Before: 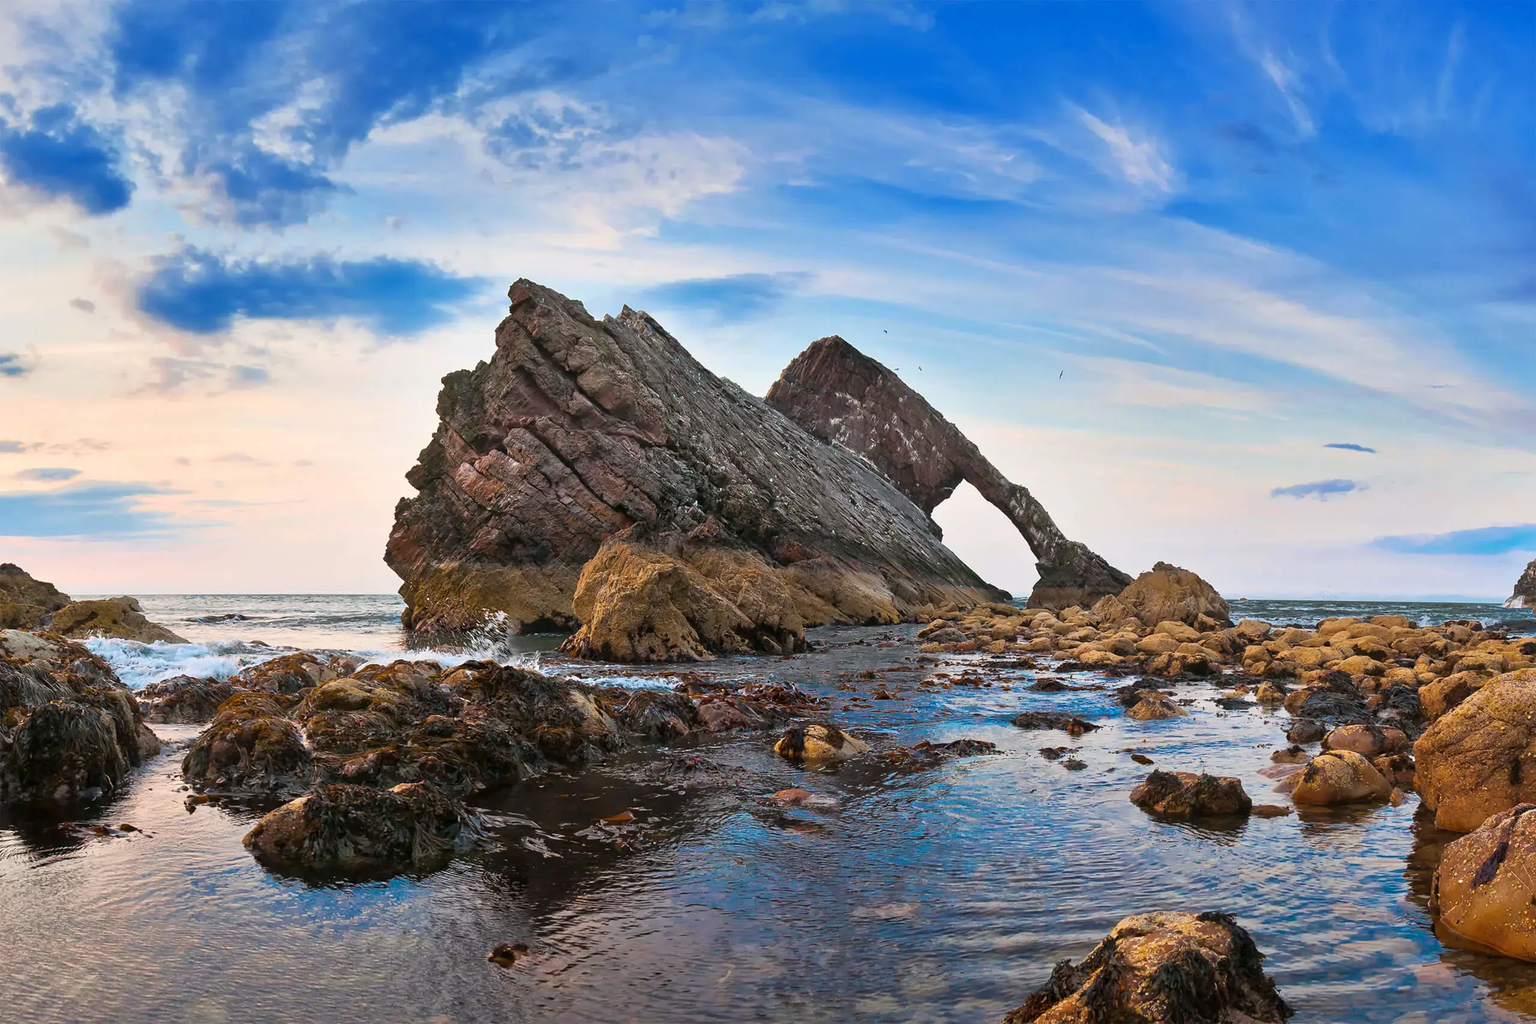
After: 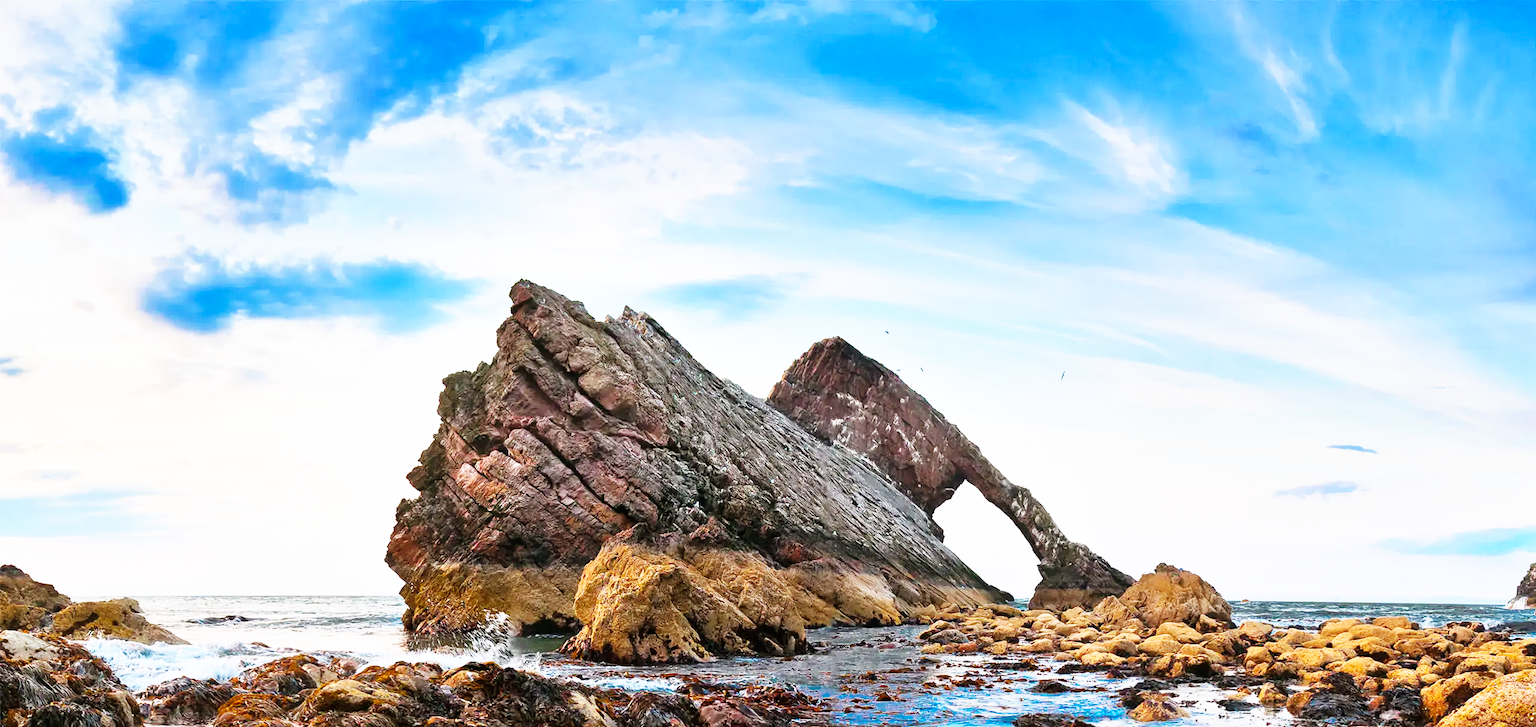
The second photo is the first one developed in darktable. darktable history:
color correction: highlights a* 0.059, highlights b* -0.726
crop: right 0%, bottom 28.901%
base curve: curves: ch0 [(0, 0) (0.007, 0.004) (0.027, 0.03) (0.046, 0.07) (0.207, 0.54) (0.442, 0.872) (0.673, 0.972) (1, 1)], preserve colors none
tone equalizer: edges refinement/feathering 500, mask exposure compensation -1.57 EV, preserve details no
